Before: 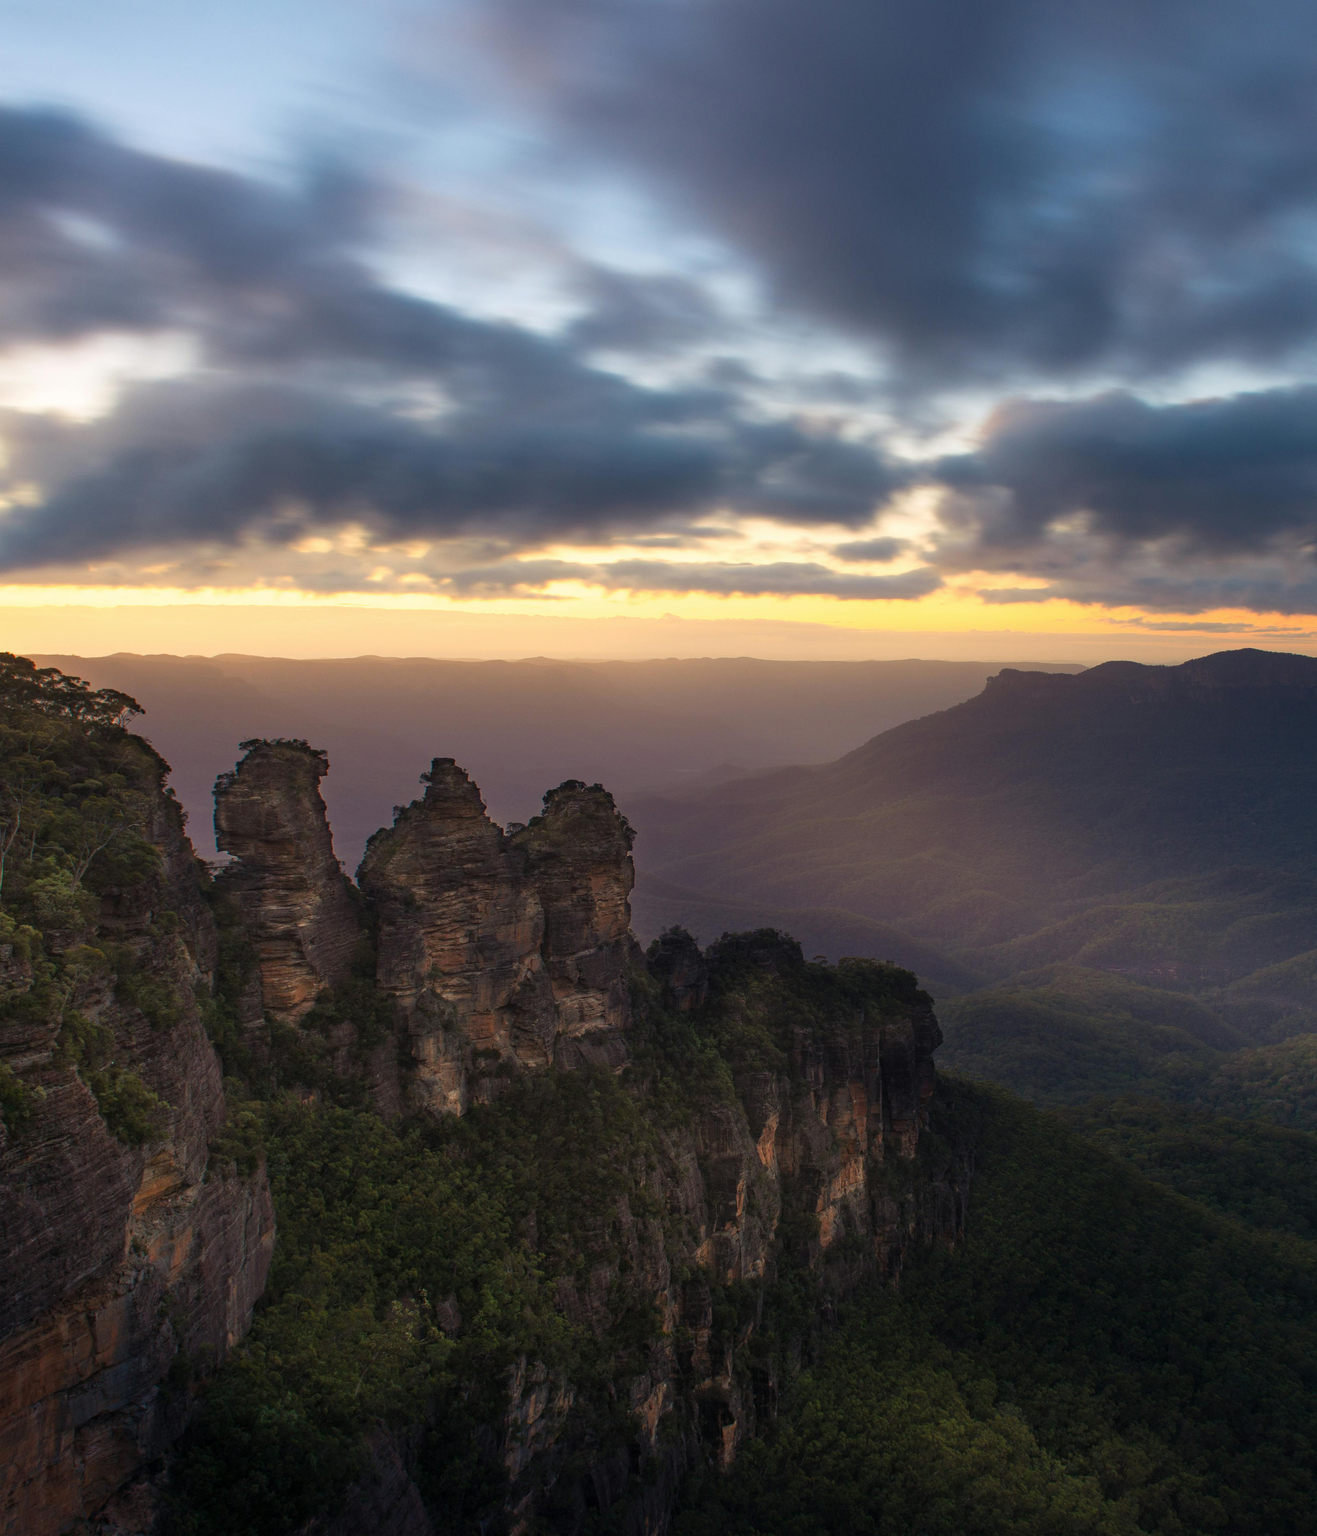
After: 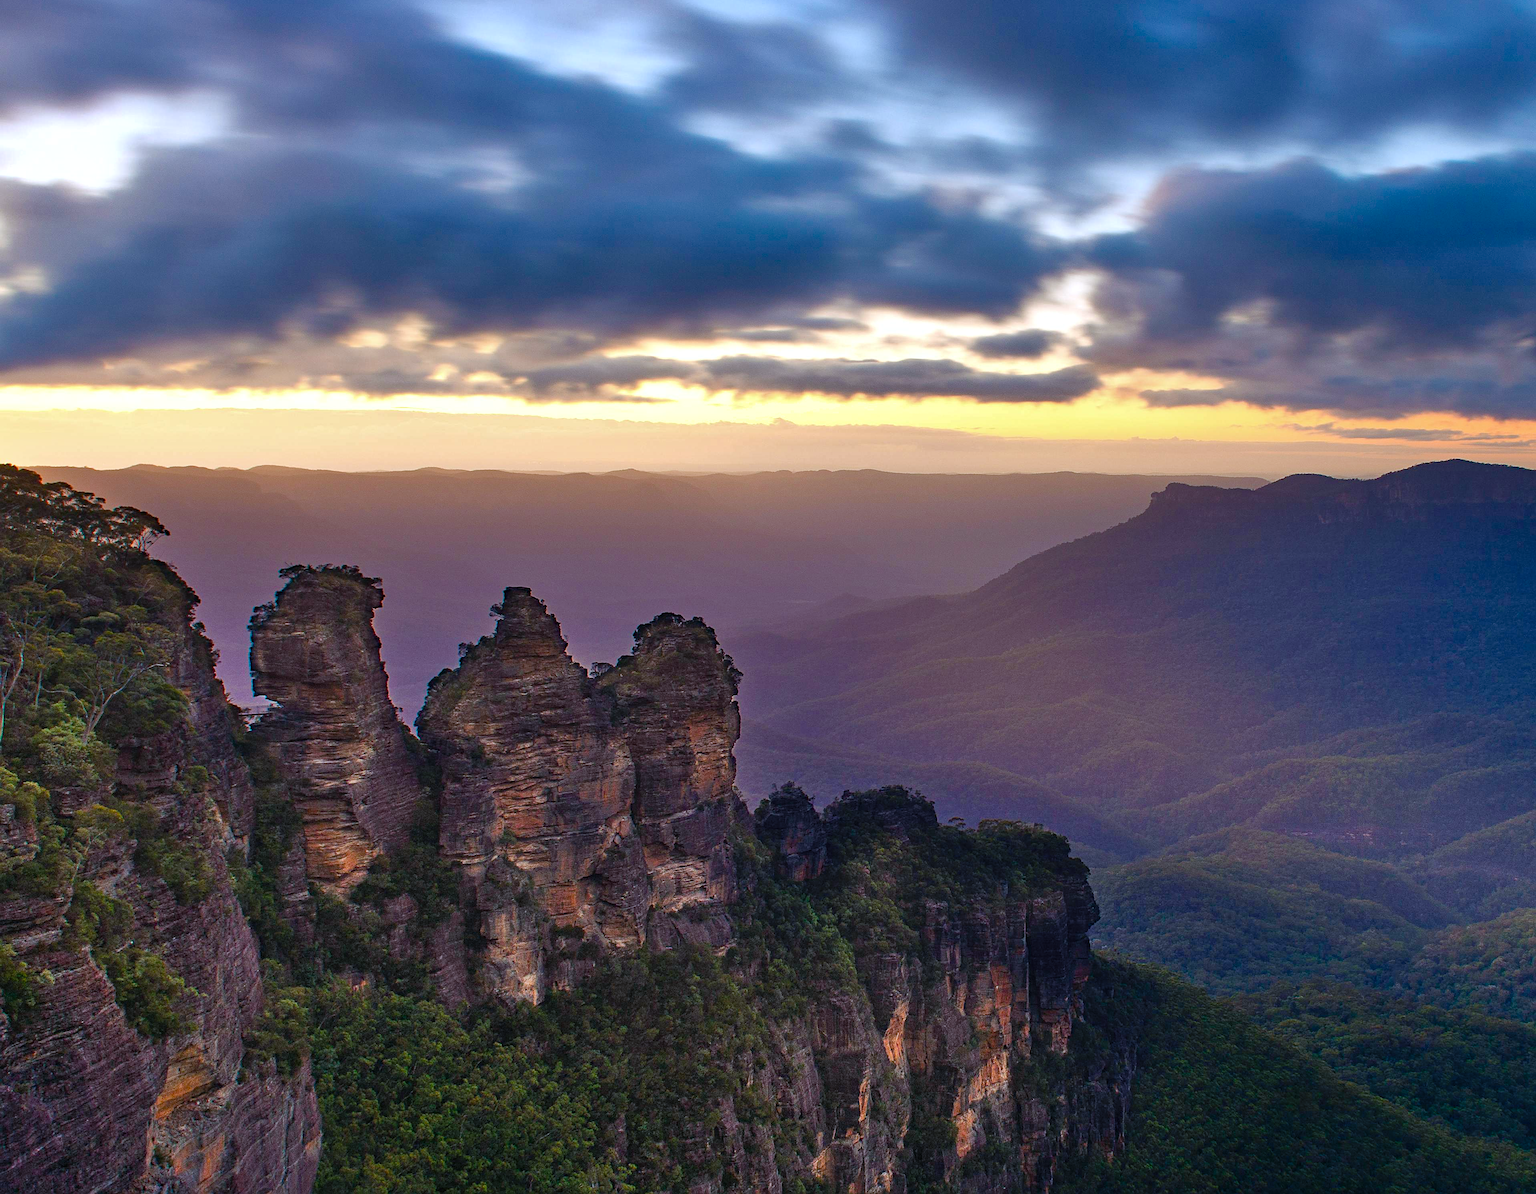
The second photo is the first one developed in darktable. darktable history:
color balance rgb: perceptual saturation grading › global saturation 40.779%, perceptual saturation grading › highlights -50.452%, perceptual saturation grading › shadows 30.57%, contrast 5.369%
tone equalizer: mask exposure compensation -0.497 EV
color calibration: illuminant custom, x 0.371, y 0.382, temperature 4282.79 K
color correction: highlights b* 0.067
crop: top 16.601%, bottom 16.73%
haze removal: compatibility mode true, adaptive false
sharpen: on, module defaults
shadows and highlights: soften with gaussian
